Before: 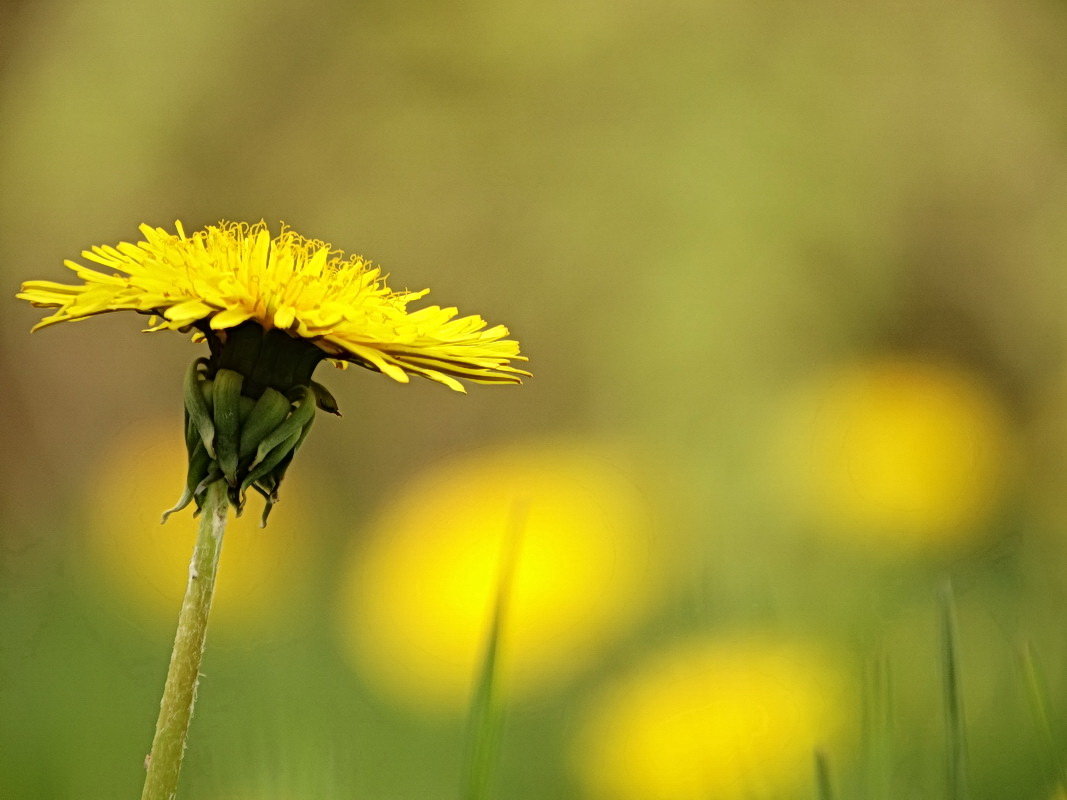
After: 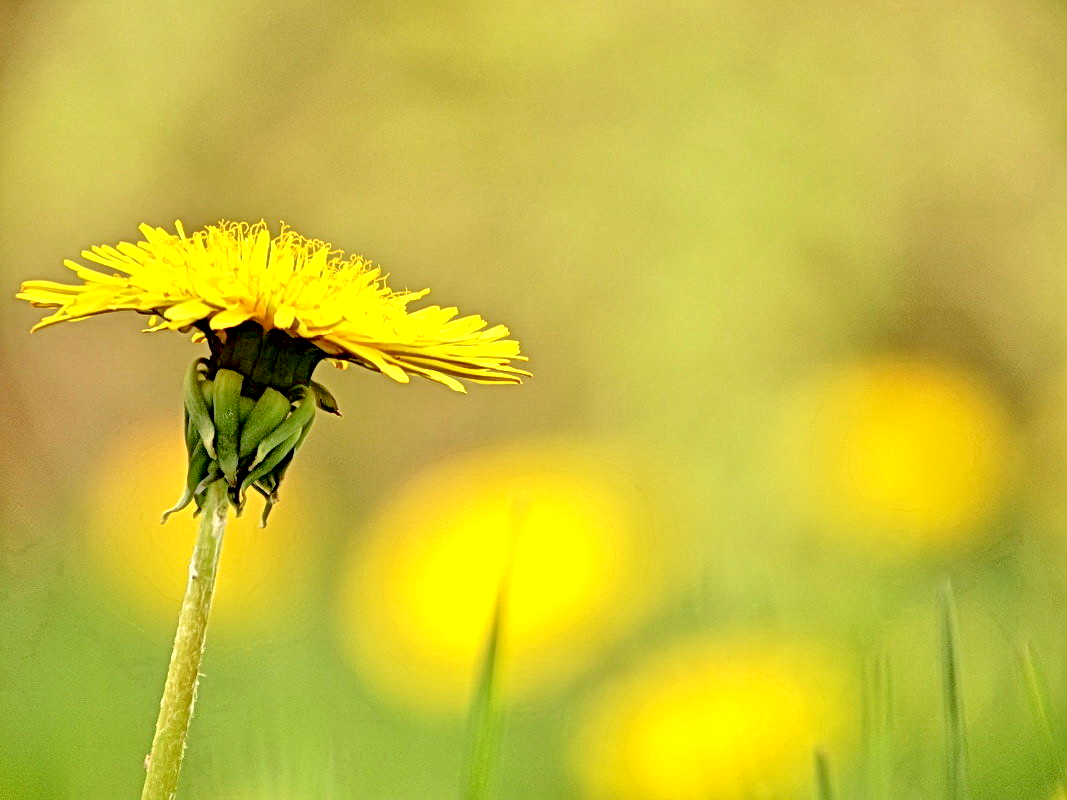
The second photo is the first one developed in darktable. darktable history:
sharpen: amount 0.2
exposure: black level correction 0.005, exposure 0.417 EV, compensate highlight preservation false
tone equalizer: -8 EV 2 EV, -7 EV 2 EV, -6 EV 2 EV, -5 EV 2 EV, -4 EV 2 EV, -3 EV 1.5 EV, -2 EV 1 EV, -1 EV 0.5 EV
